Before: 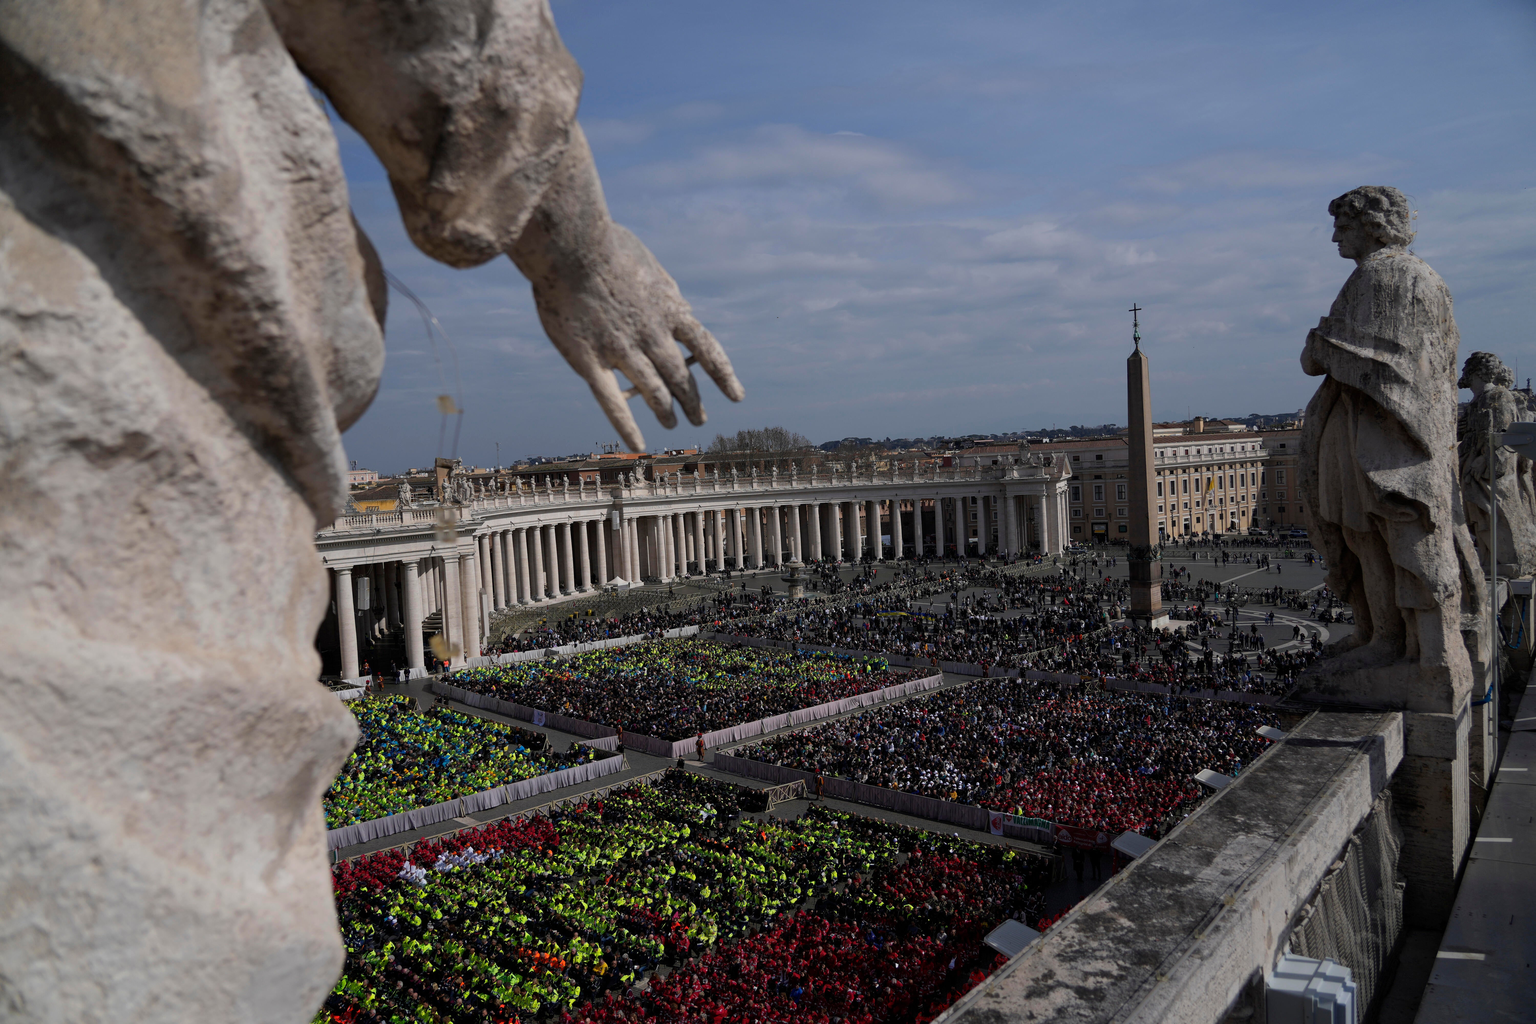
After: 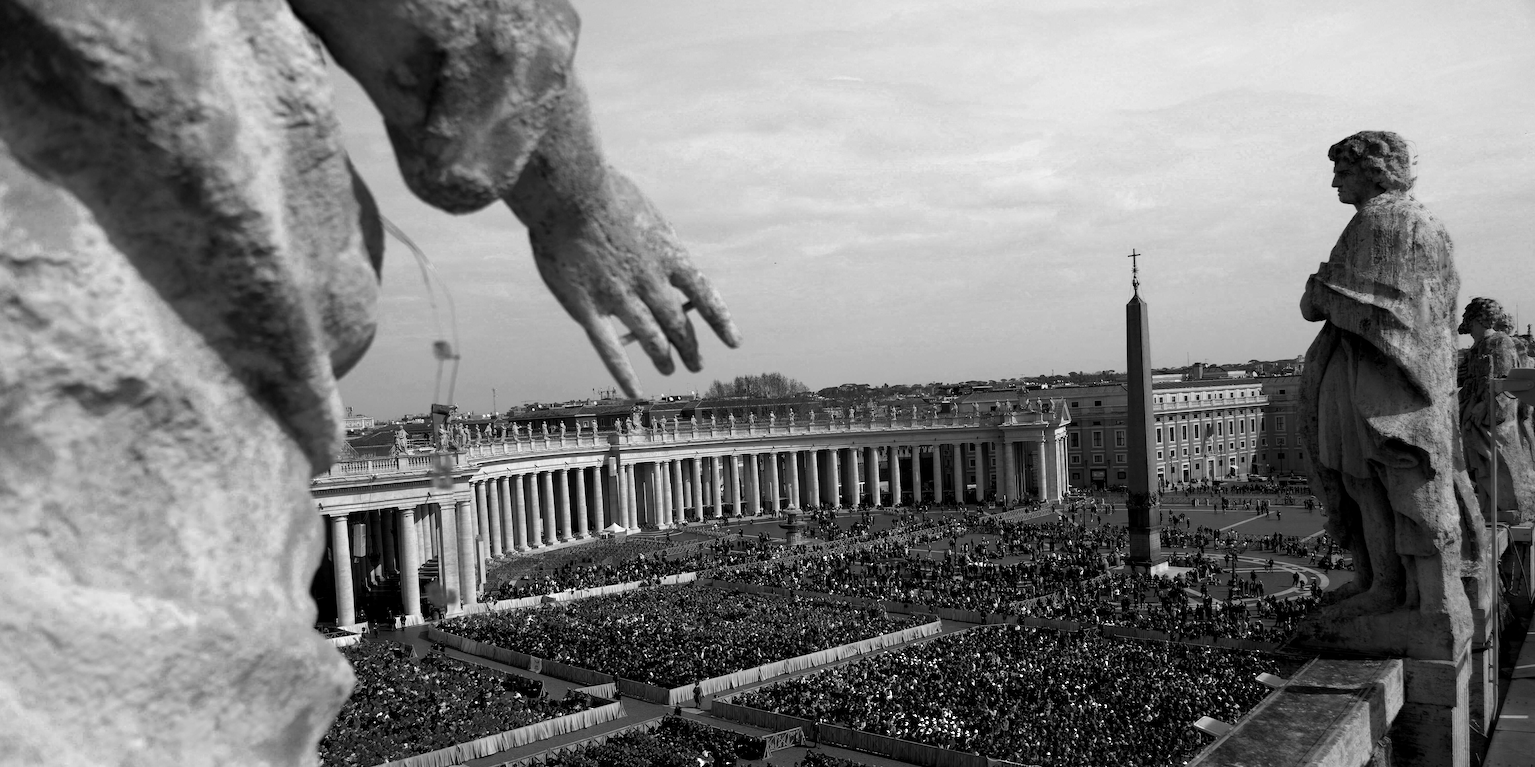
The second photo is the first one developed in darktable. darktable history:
crop: left 0.387%, top 5.469%, bottom 19.809%
tone equalizer: on, module defaults
color zones: curves: ch0 [(0.287, 0.048) (0.493, 0.484) (0.737, 0.816)]; ch1 [(0, 0) (0.143, 0) (0.286, 0) (0.429, 0) (0.571, 0) (0.714, 0) (0.857, 0)]
white balance: red 0.924, blue 1.095
color balance rgb: perceptual saturation grading › global saturation 40%, global vibrance 15%
exposure: black level correction 0.002, exposure 0.15 EV, compensate highlight preservation false
